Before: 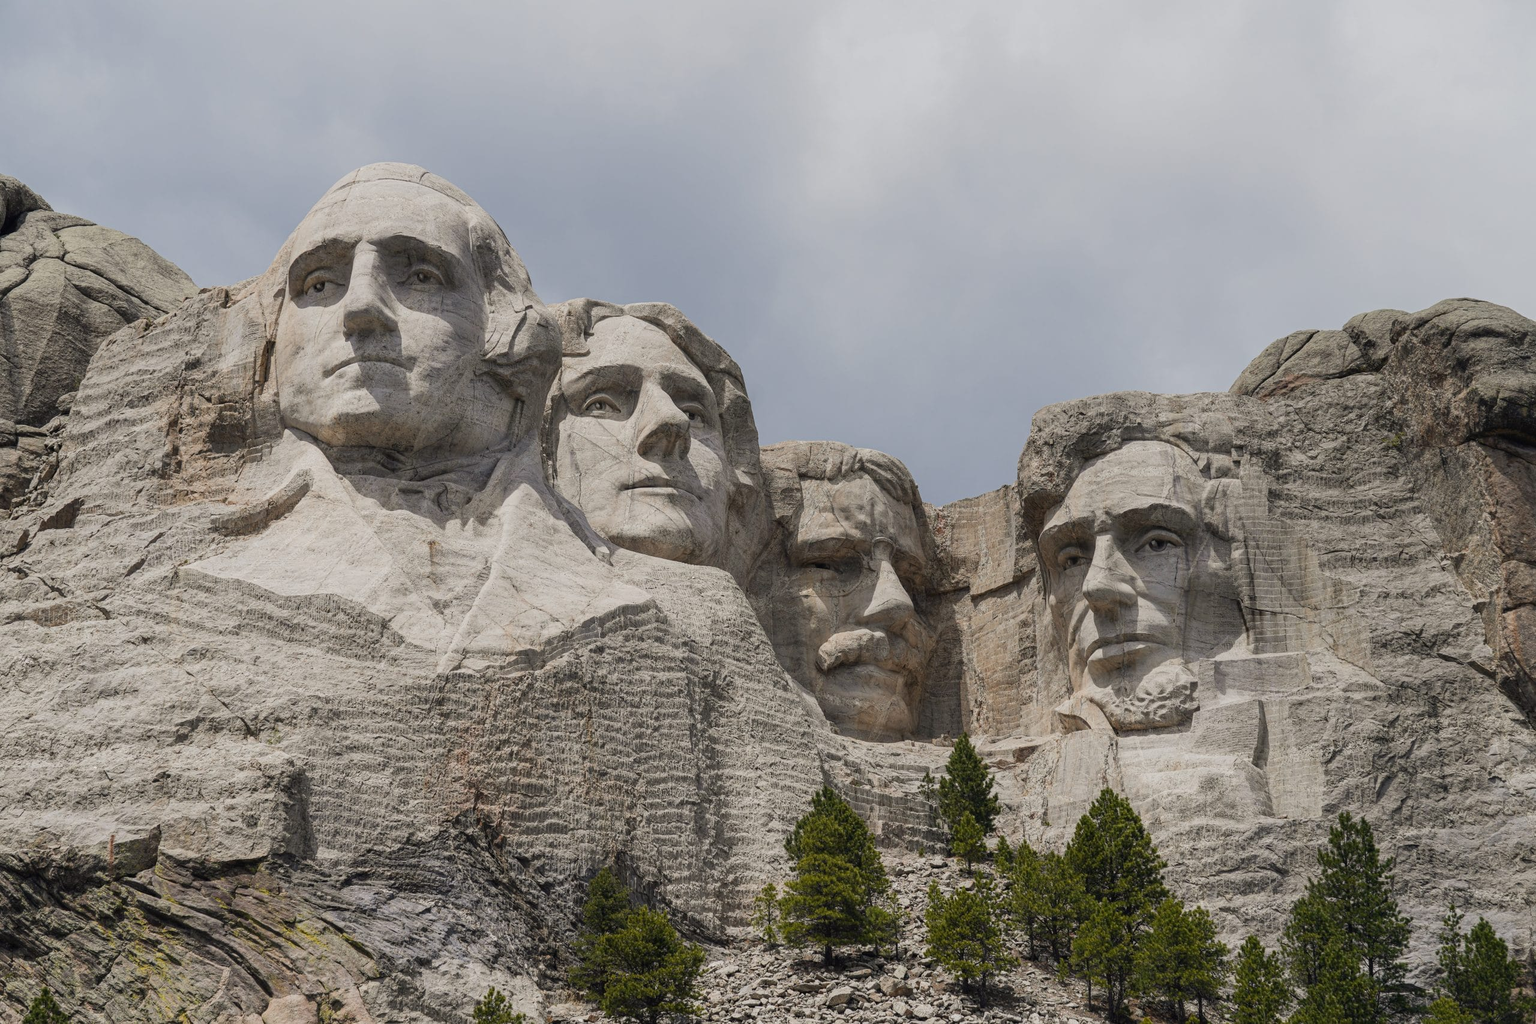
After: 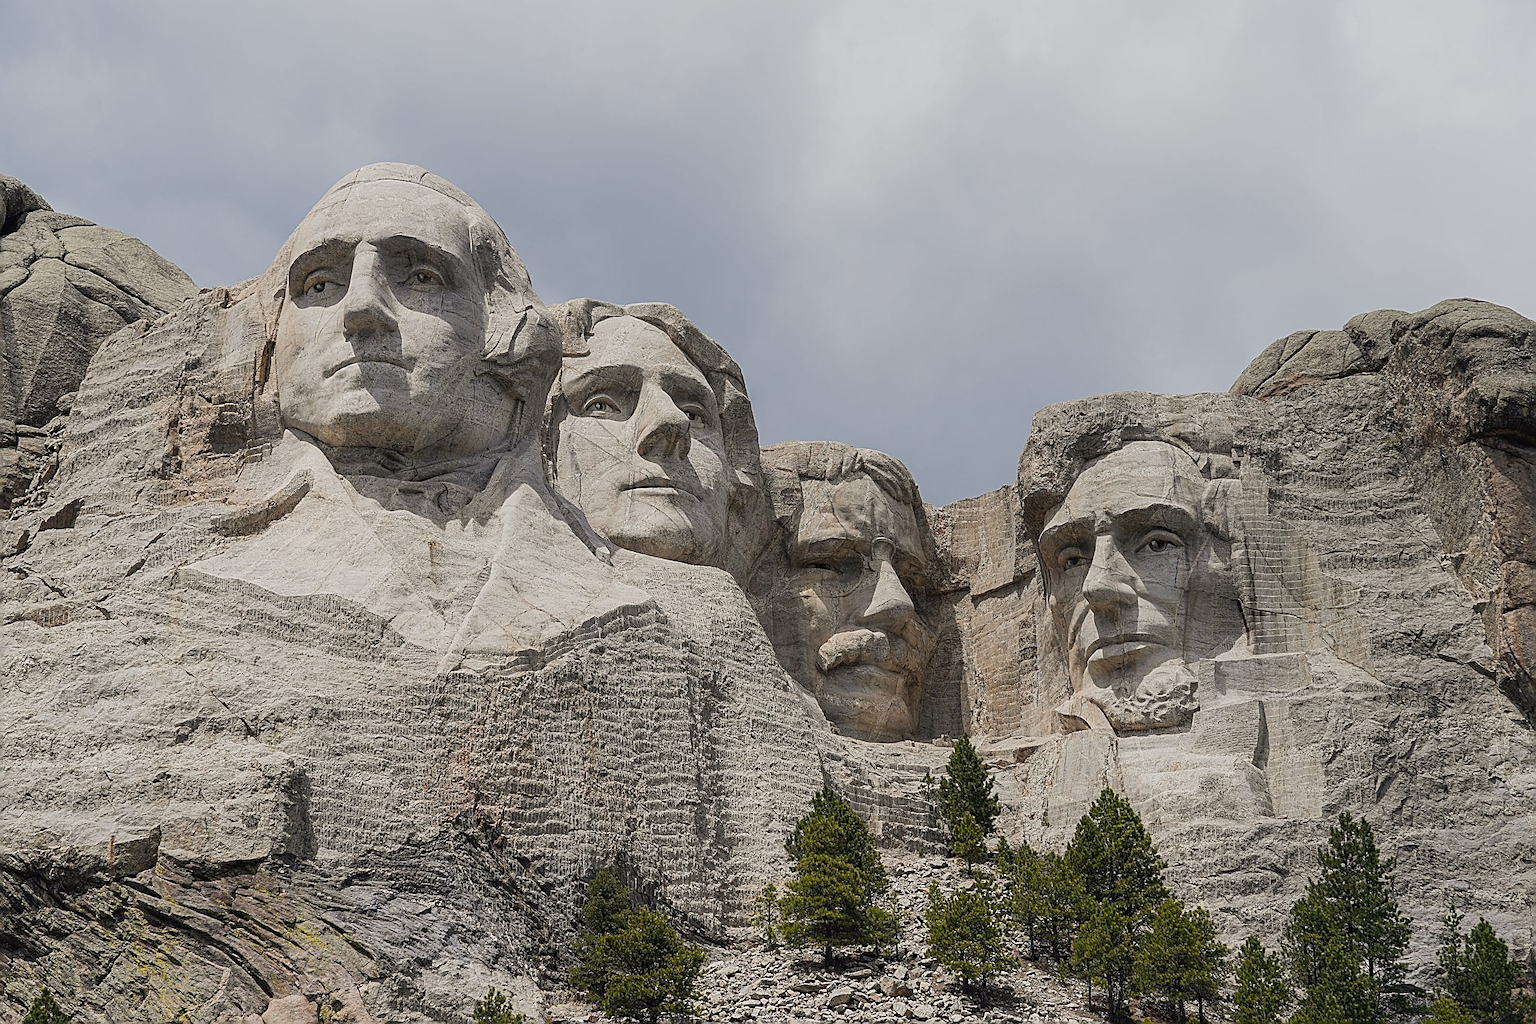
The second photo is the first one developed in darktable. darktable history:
sharpen: radius 1.733, amount 1.288
